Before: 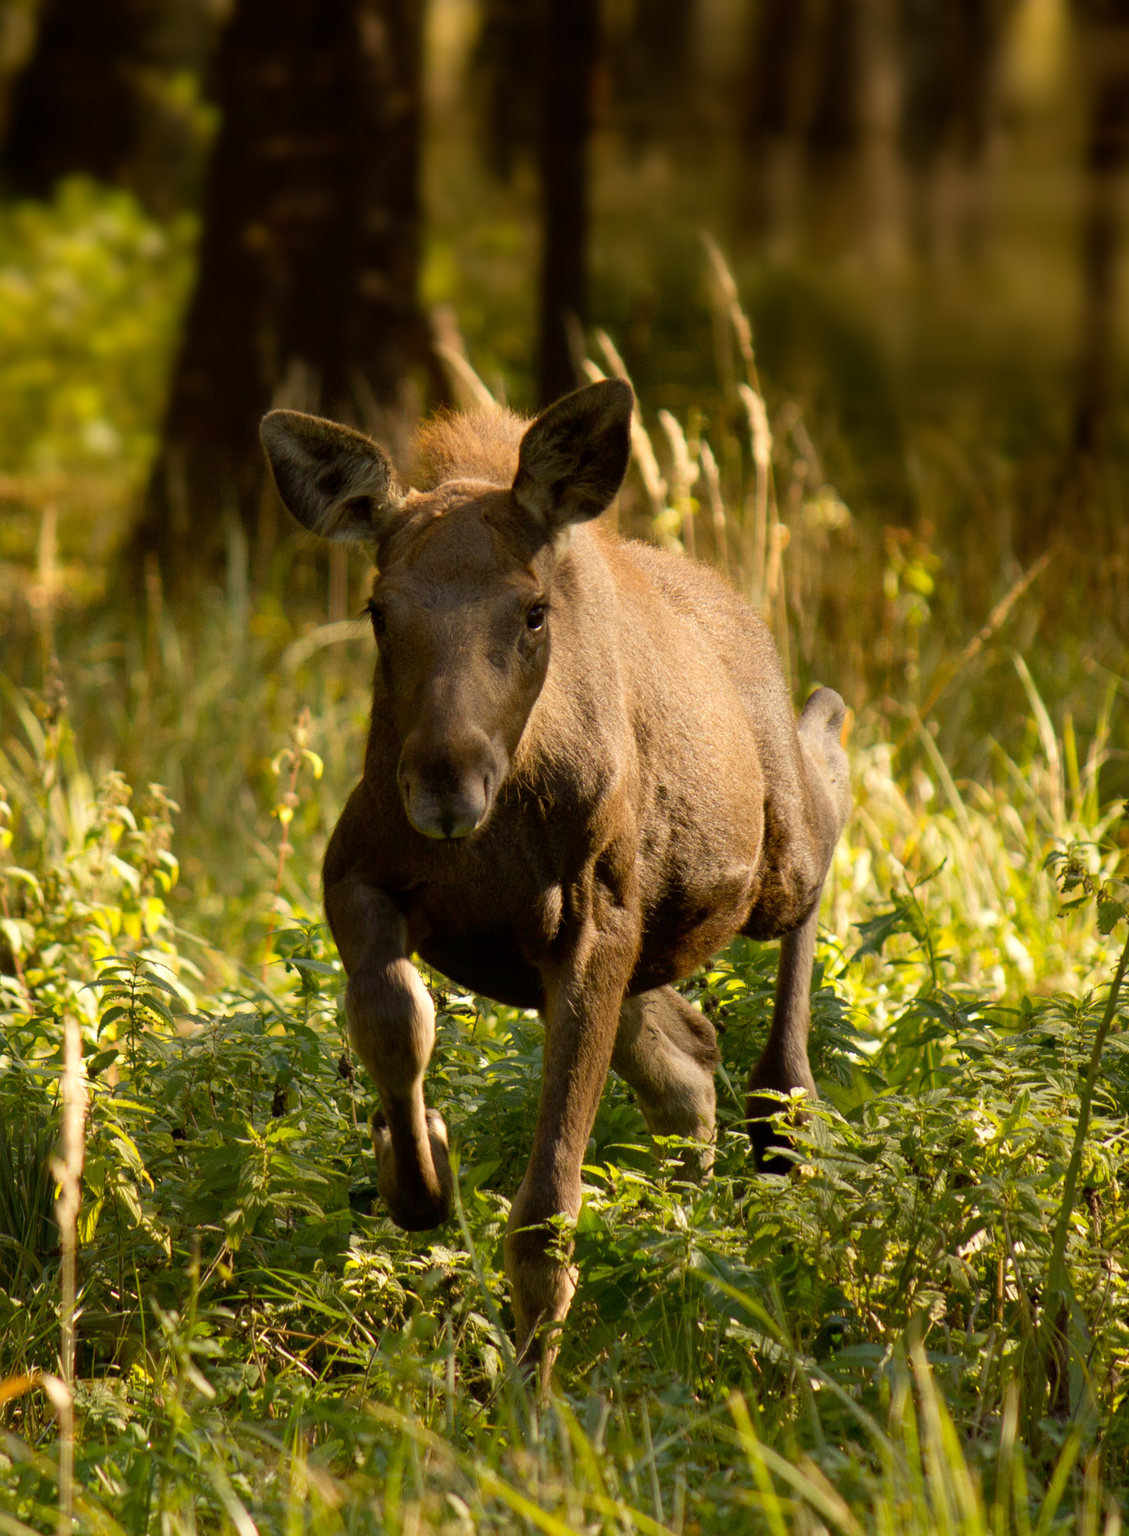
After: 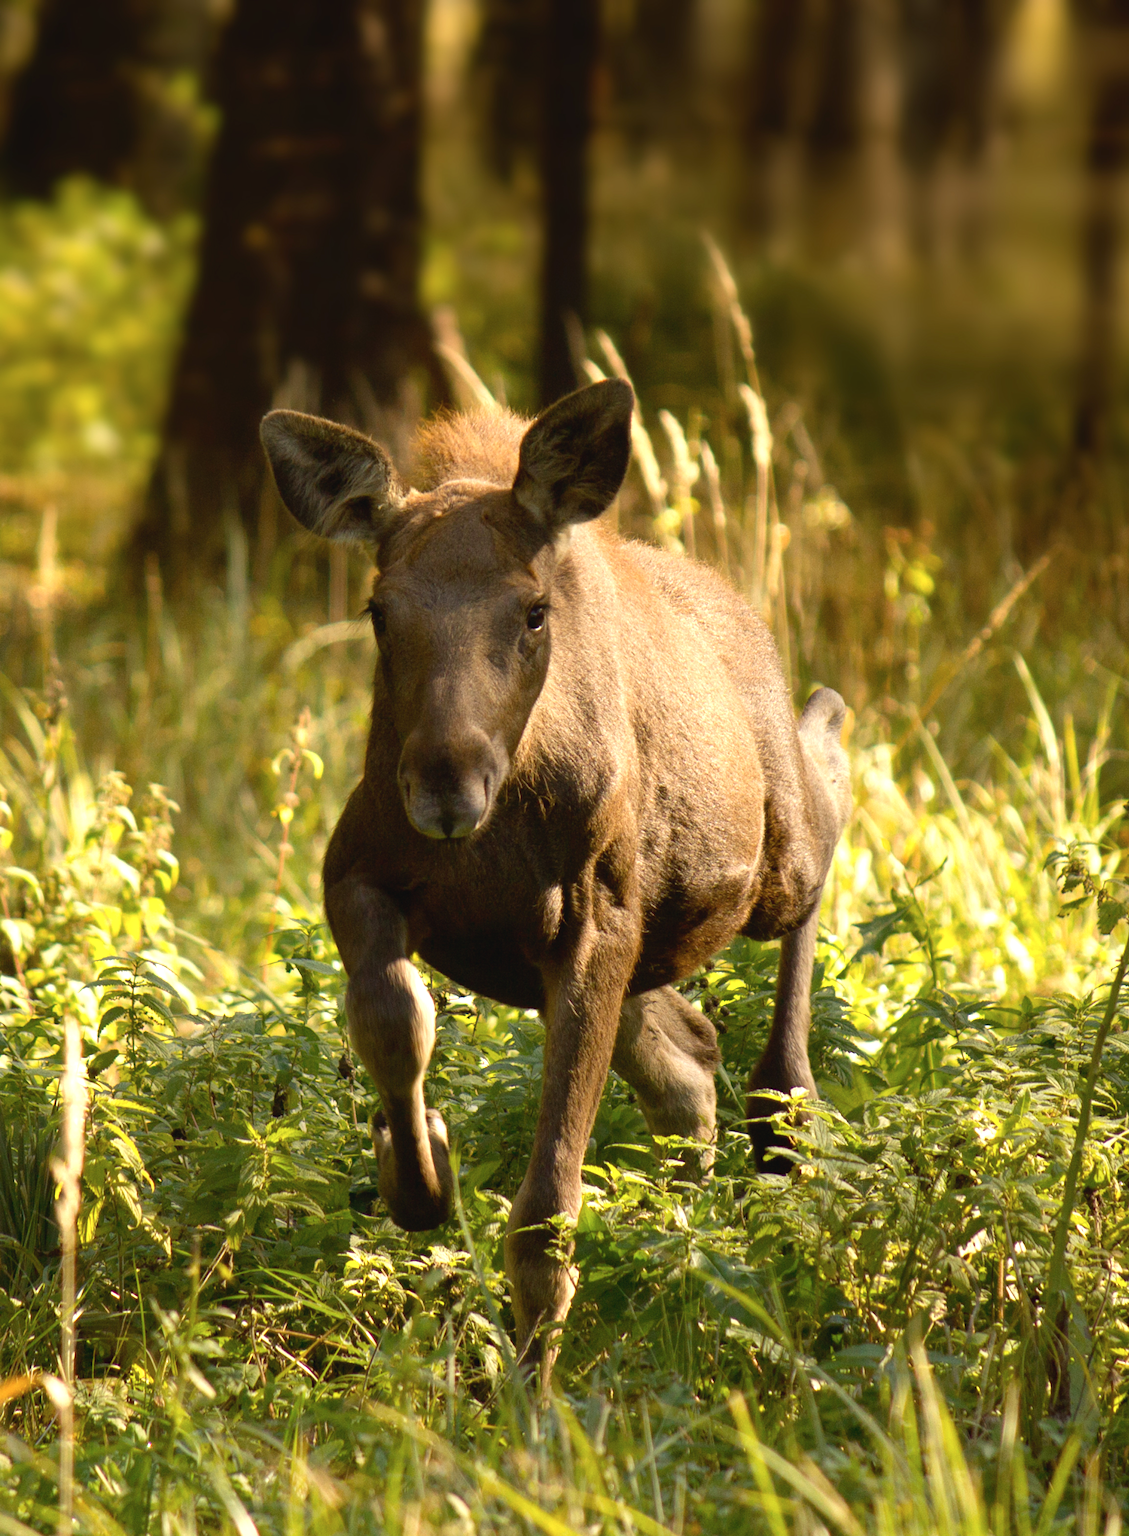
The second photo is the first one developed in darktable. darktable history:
exposure: black level correction 0, exposure 0.7 EV, compensate exposure bias true, compensate highlight preservation false
contrast brightness saturation: contrast -0.08, brightness -0.04, saturation -0.11
